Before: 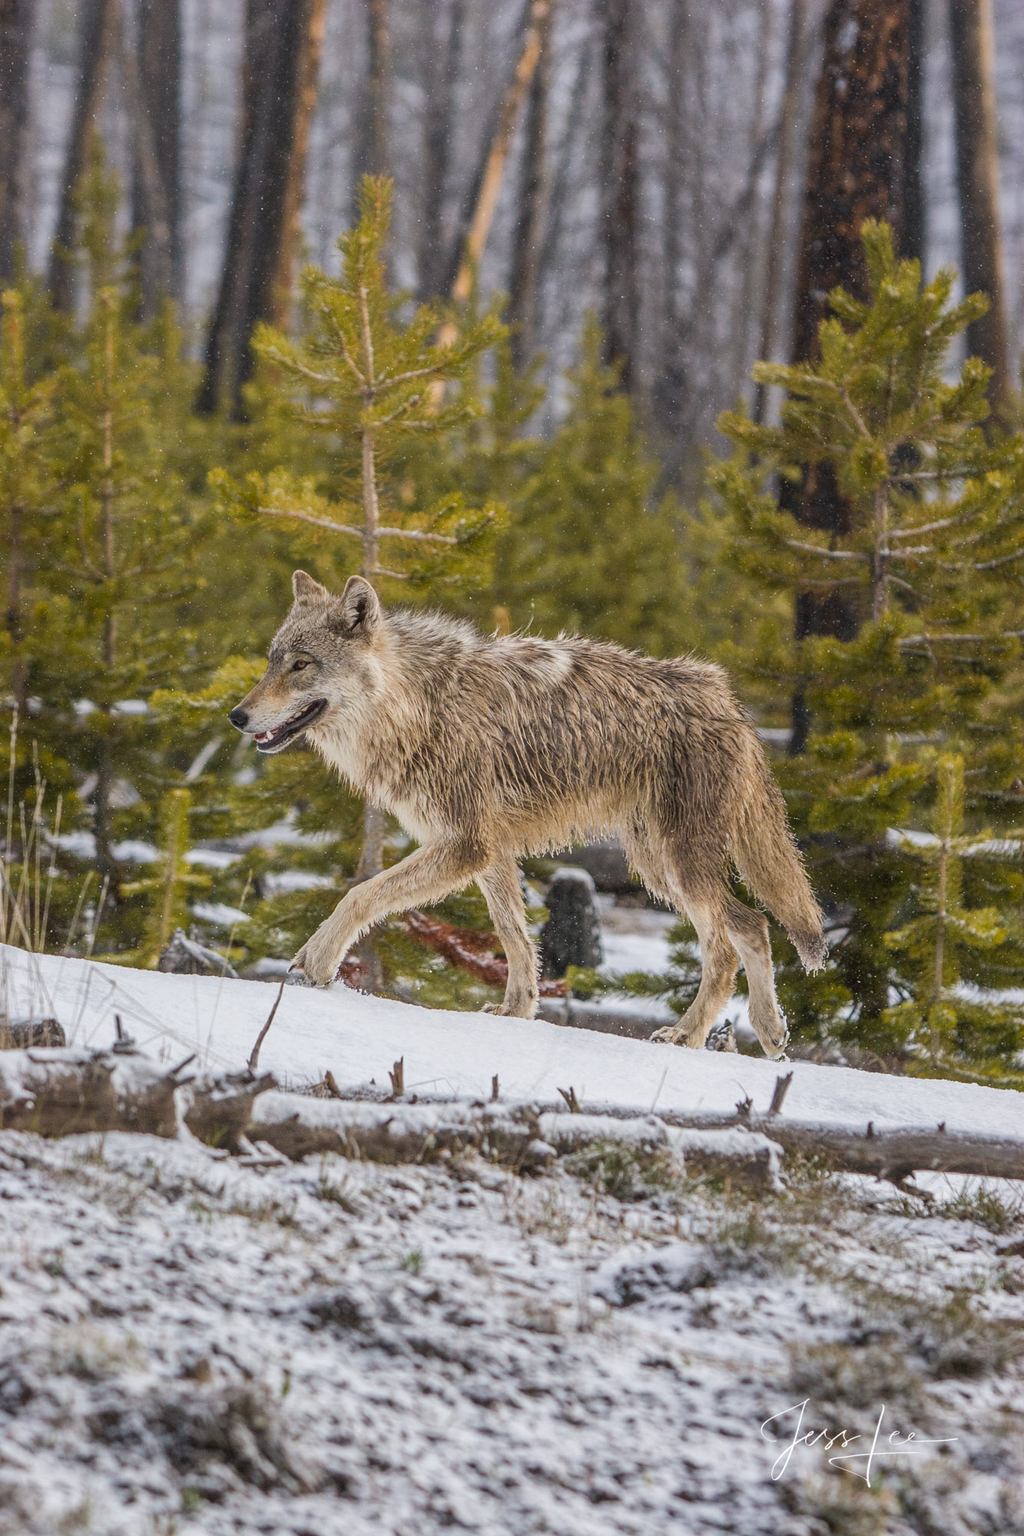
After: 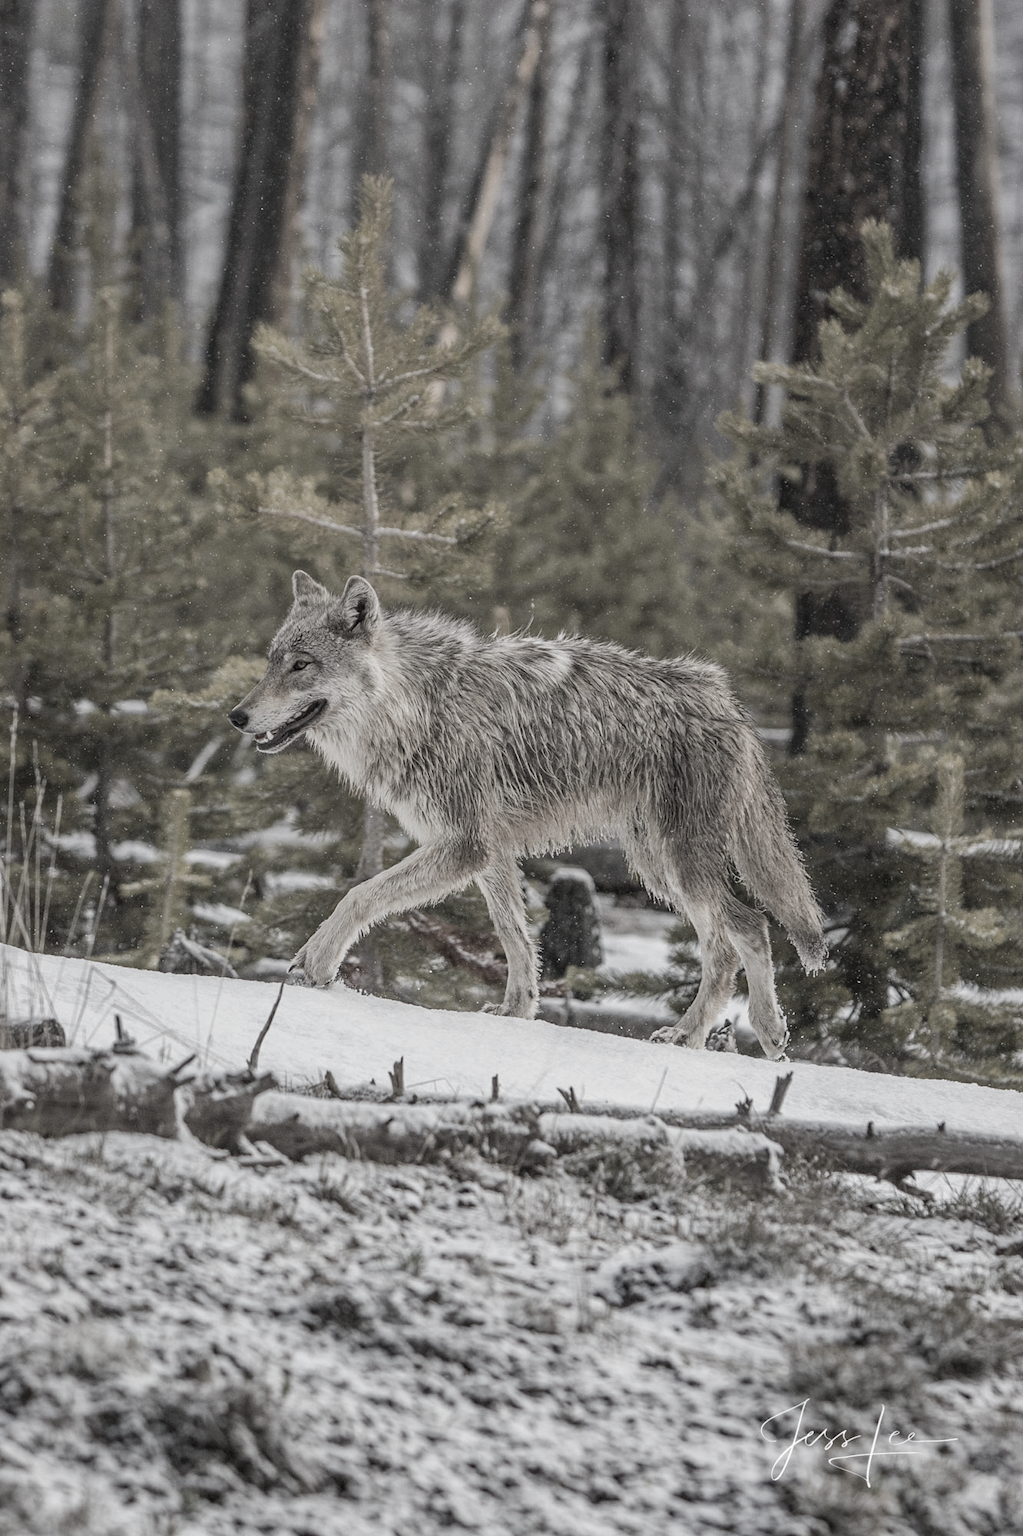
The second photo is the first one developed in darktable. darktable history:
contrast brightness saturation: contrast -0.043, saturation -0.404
exposure: compensate highlight preservation false
color correction: highlights b* 0.017, saturation 0.312
haze removal: compatibility mode true, adaptive false
